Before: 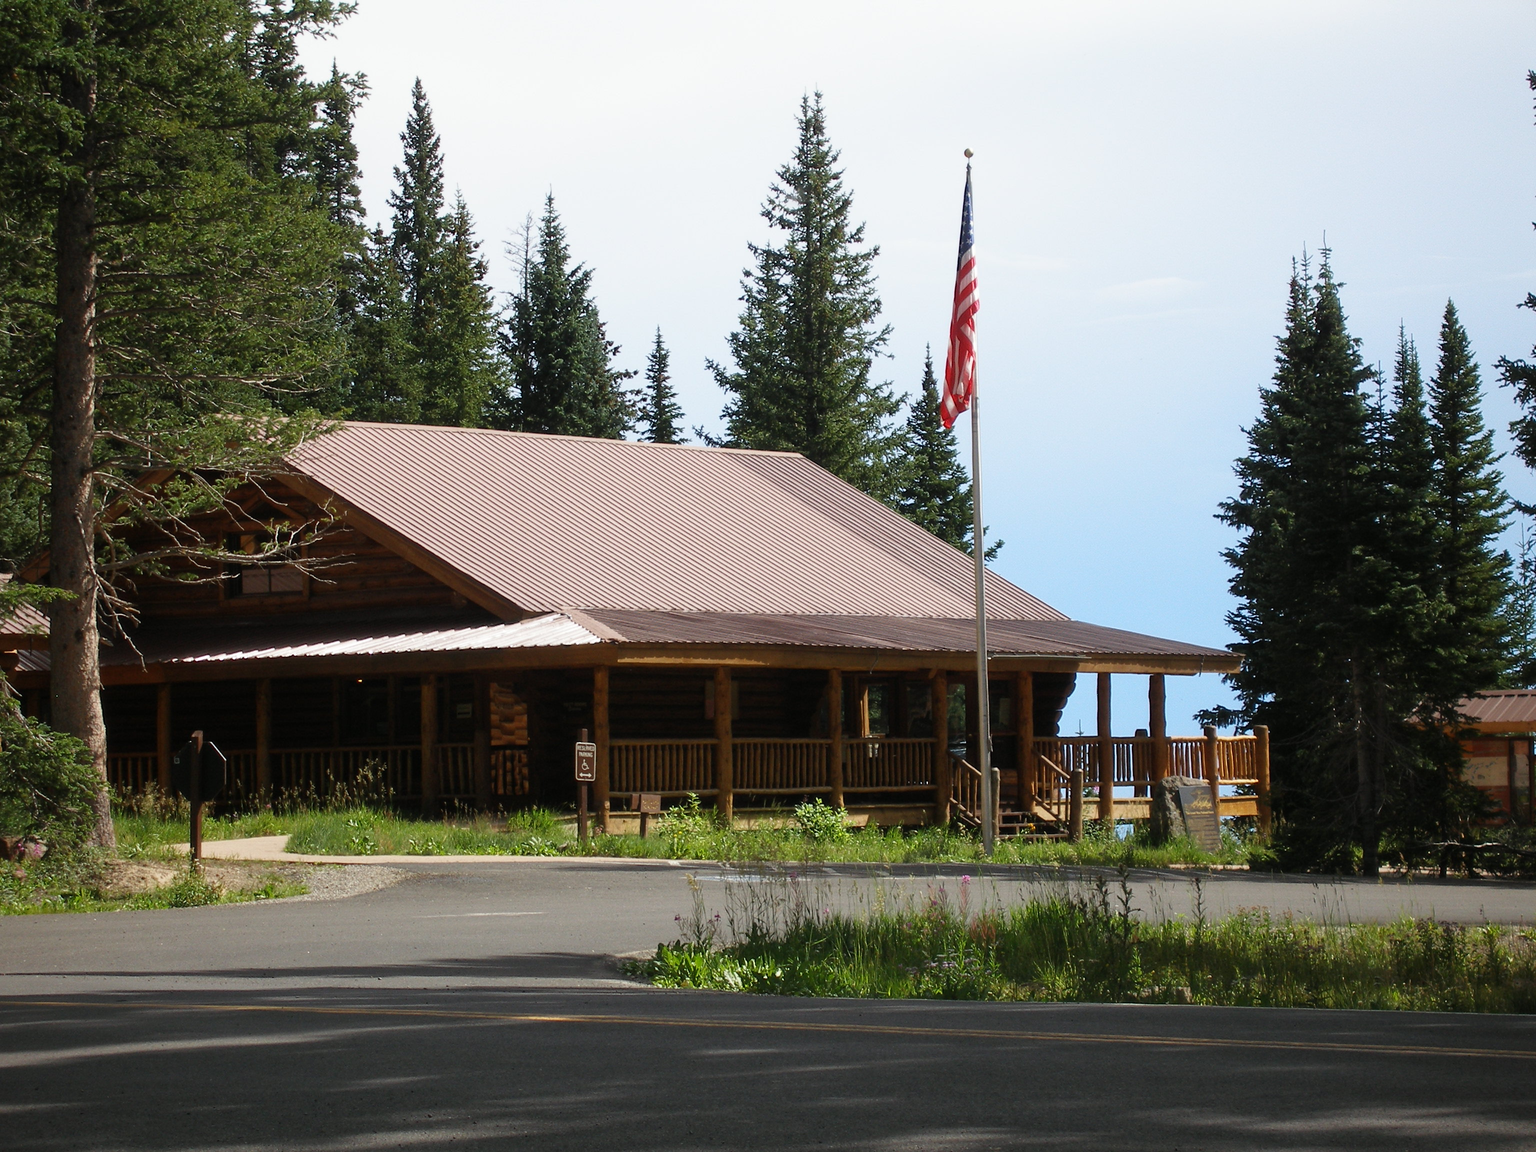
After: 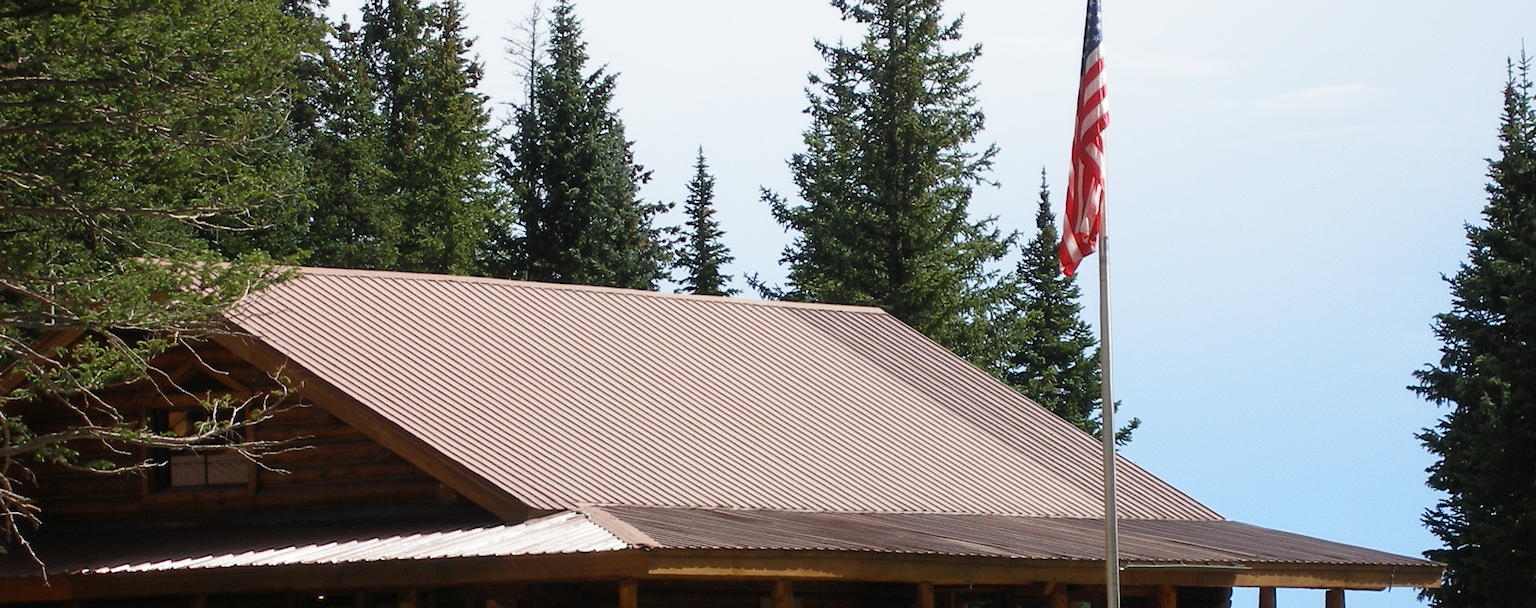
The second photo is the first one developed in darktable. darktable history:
exposure: compensate highlight preservation false
crop: left 7.036%, top 18.398%, right 14.379%, bottom 40.043%
